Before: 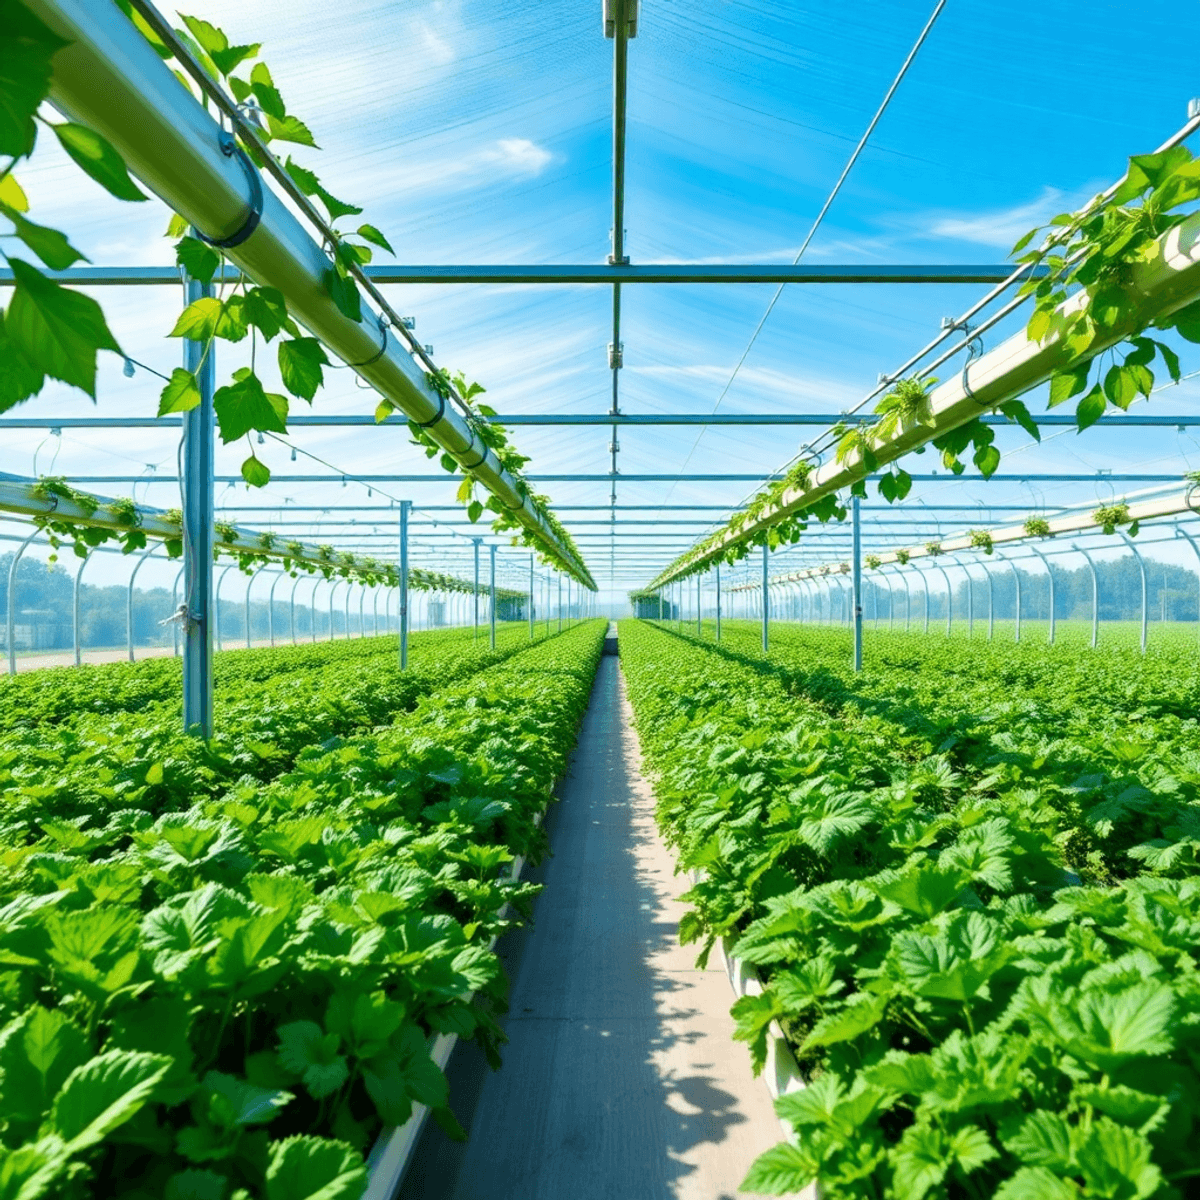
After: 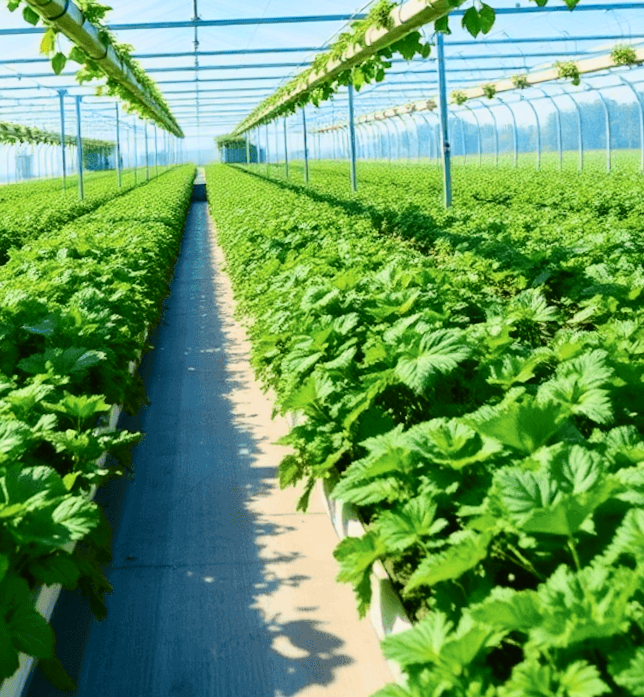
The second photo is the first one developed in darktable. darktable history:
rotate and perspective: rotation -2.22°, lens shift (horizontal) -0.022, automatic cropping off
tone curve: curves: ch0 [(0, 0.021) (0.049, 0.044) (0.158, 0.113) (0.351, 0.331) (0.485, 0.505) (0.656, 0.696) (0.868, 0.887) (1, 0.969)]; ch1 [(0, 0) (0.322, 0.328) (0.434, 0.438) (0.473, 0.477) (0.502, 0.503) (0.522, 0.526) (0.564, 0.591) (0.602, 0.632) (0.677, 0.701) (0.859, 0.885) (1, 1)]; ch2 [(0, 0) (0.33, 0.301) (0.452, 0.434) (0.502, 0.505) (0.535, 0.554) (0.565, 0.598) (0.618, 0.629) (1, 1)], color space Lab, independent channels, preserve colors none
crop: left 34.479%, top 38.822%, right 13.718%, bottom 5.172%
